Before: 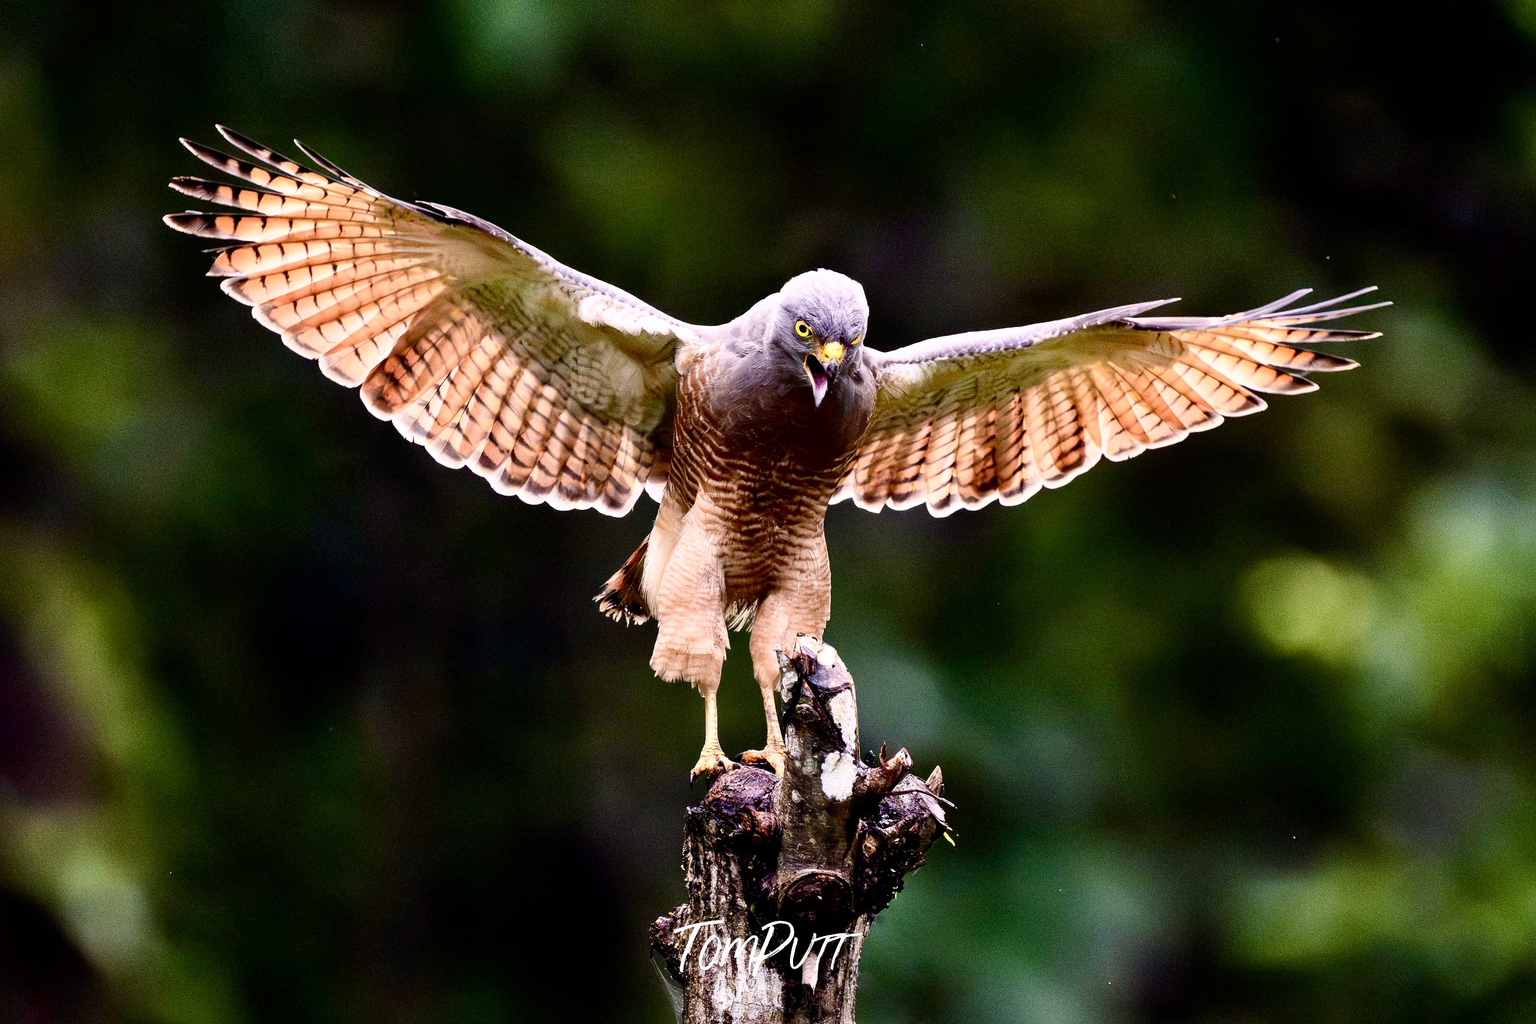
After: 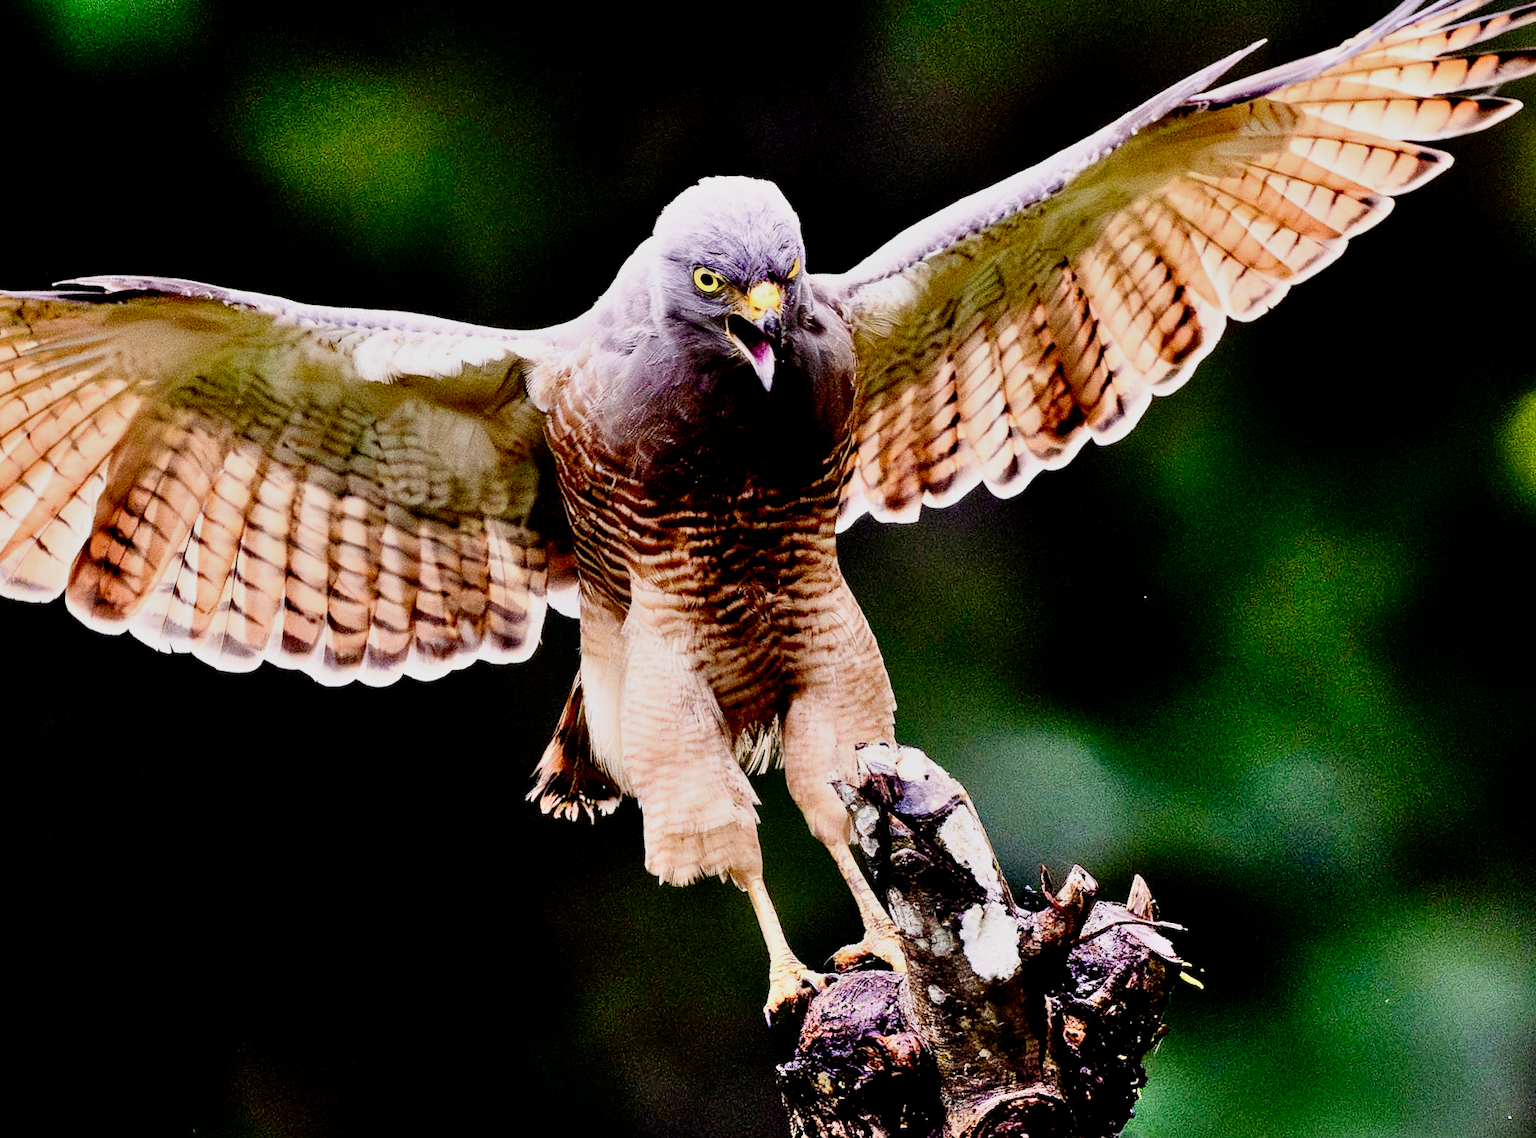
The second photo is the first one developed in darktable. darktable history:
shadows and highlights: white point adjustment 0.815, highlights color adjustment 89.48%, soften with gaussian
crop and rotate: angle 18.66°, left 6.751%, right 4.315%, bottom 1.122%
filmic rgb: black relative exposure -7.78 EV, white relative exposure 4.39 EV, target black luminance 0%, hardness 3.76, latitude 50.64%, contrast 1.074, highlights saturation mix 9.04%, shadows ↔ highlights balance -0.283%, add noise in highlights 0.001, preserve chrominance no, color science v3 (2019), use custom middle-gray values true, contrast in highlights soft
